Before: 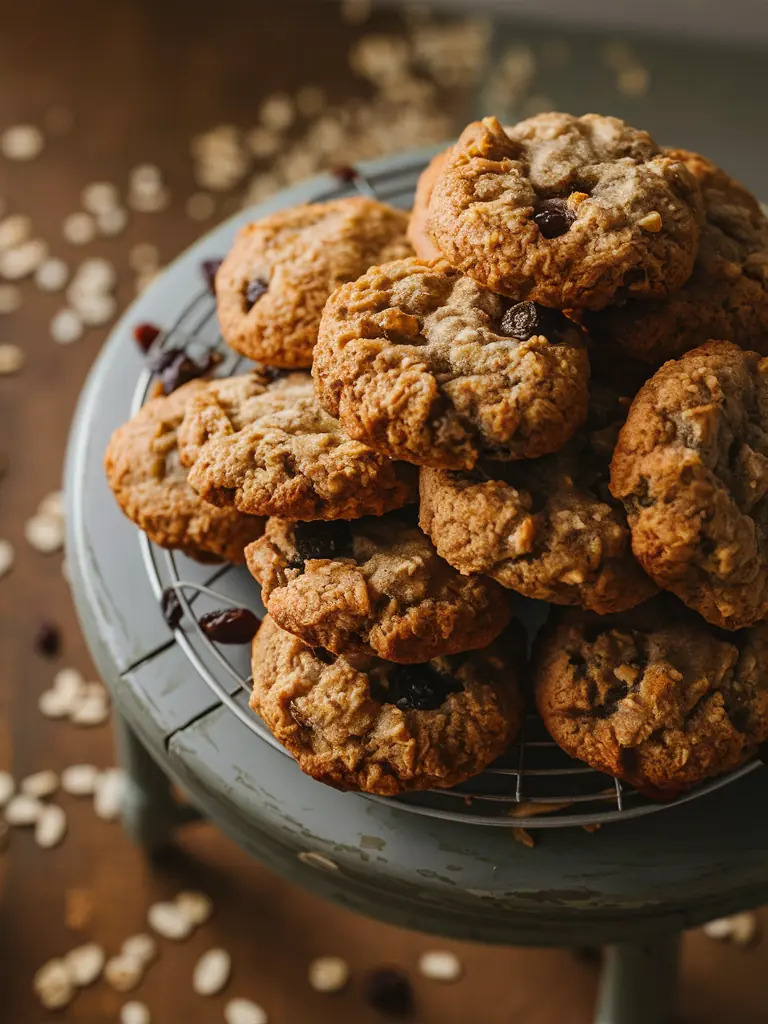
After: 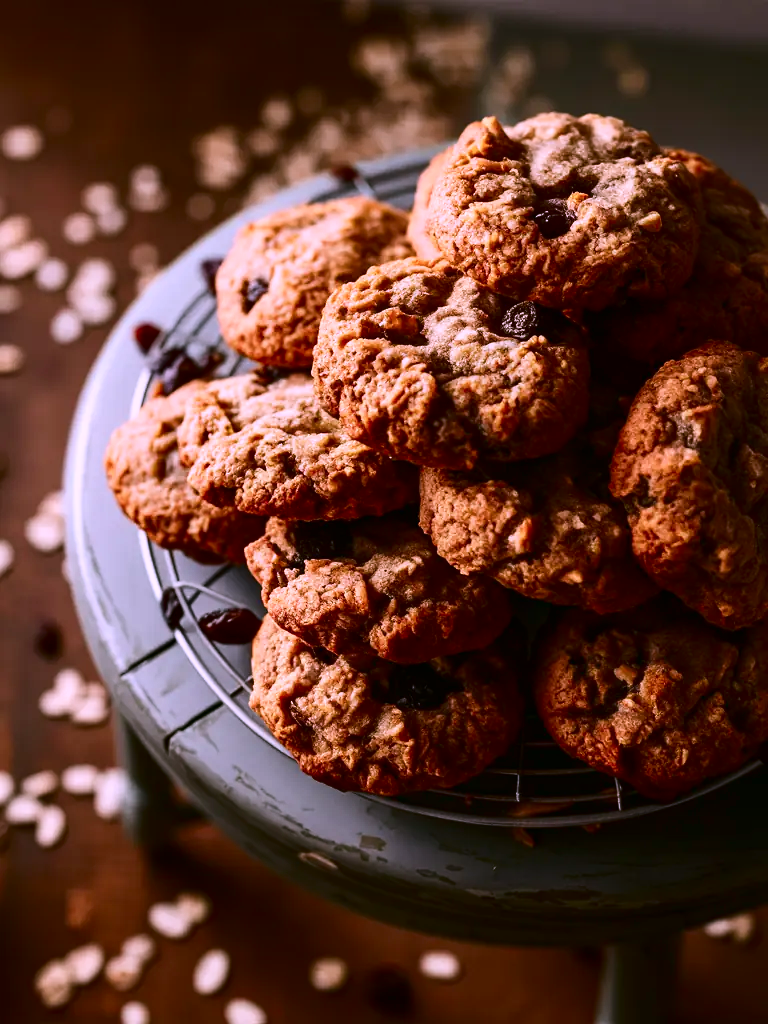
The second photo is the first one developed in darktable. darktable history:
contrast brightness saturation: contrast 0.19, brightness -0.24, saturation 0.11
white balance: emerald 1
color balance rgb: on, module defaults
color correction: highlights a* 15.03, highlights b* -25.07
base curve: curves: ch0 [(0, 0) (0.688, 0.865) (1, 1)], preserve colors none
